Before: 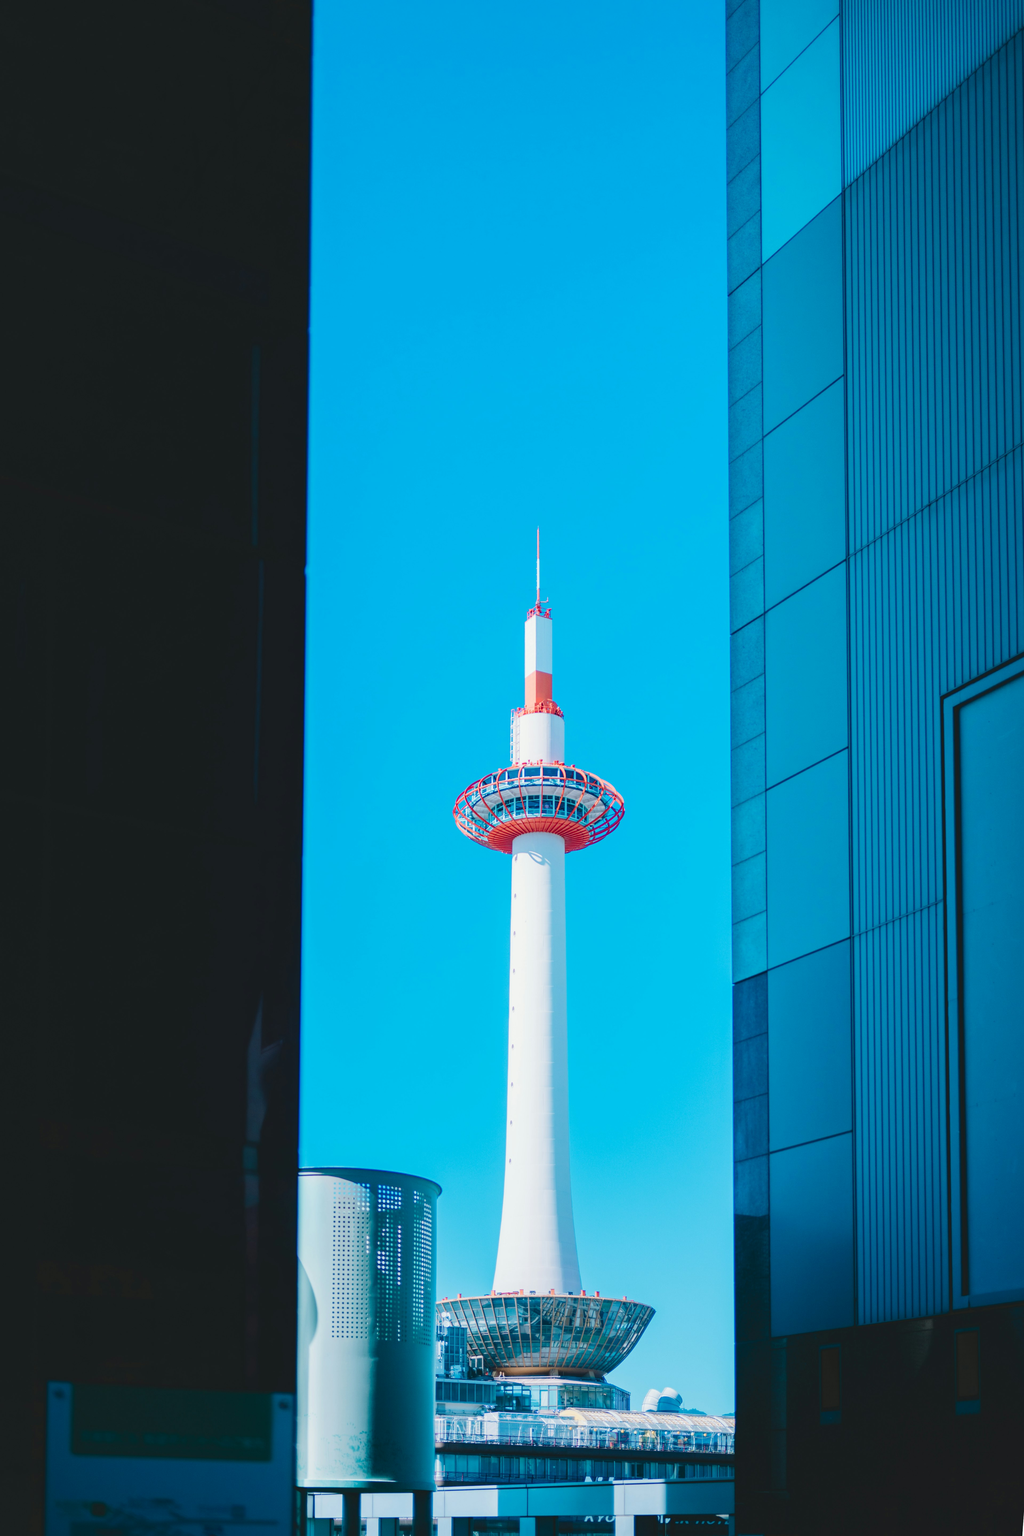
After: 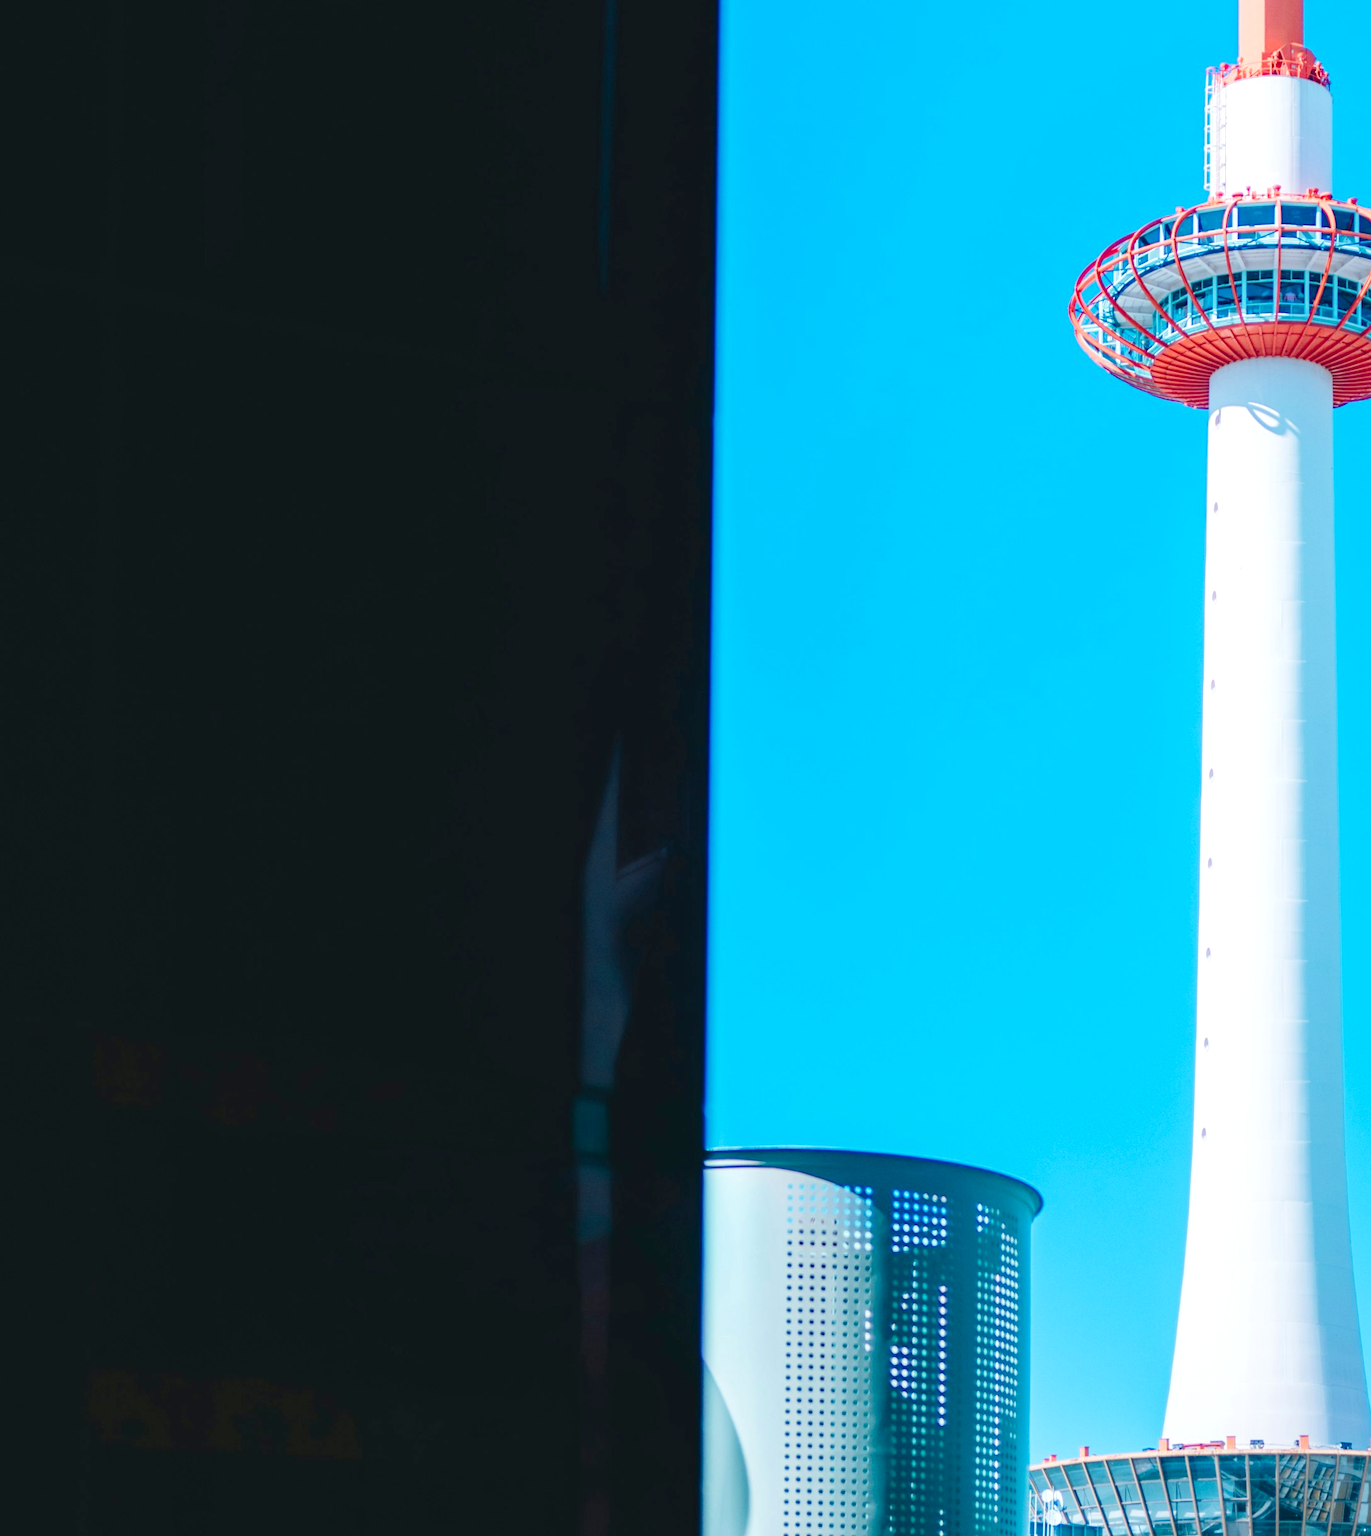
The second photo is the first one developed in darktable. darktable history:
exposure: black level correction 0.005, exposure 0.287 EV, compensate exposure bias true, compensate highlight preservation false
crop: top 44.339%, right 43.253%, bottom 13.278%
